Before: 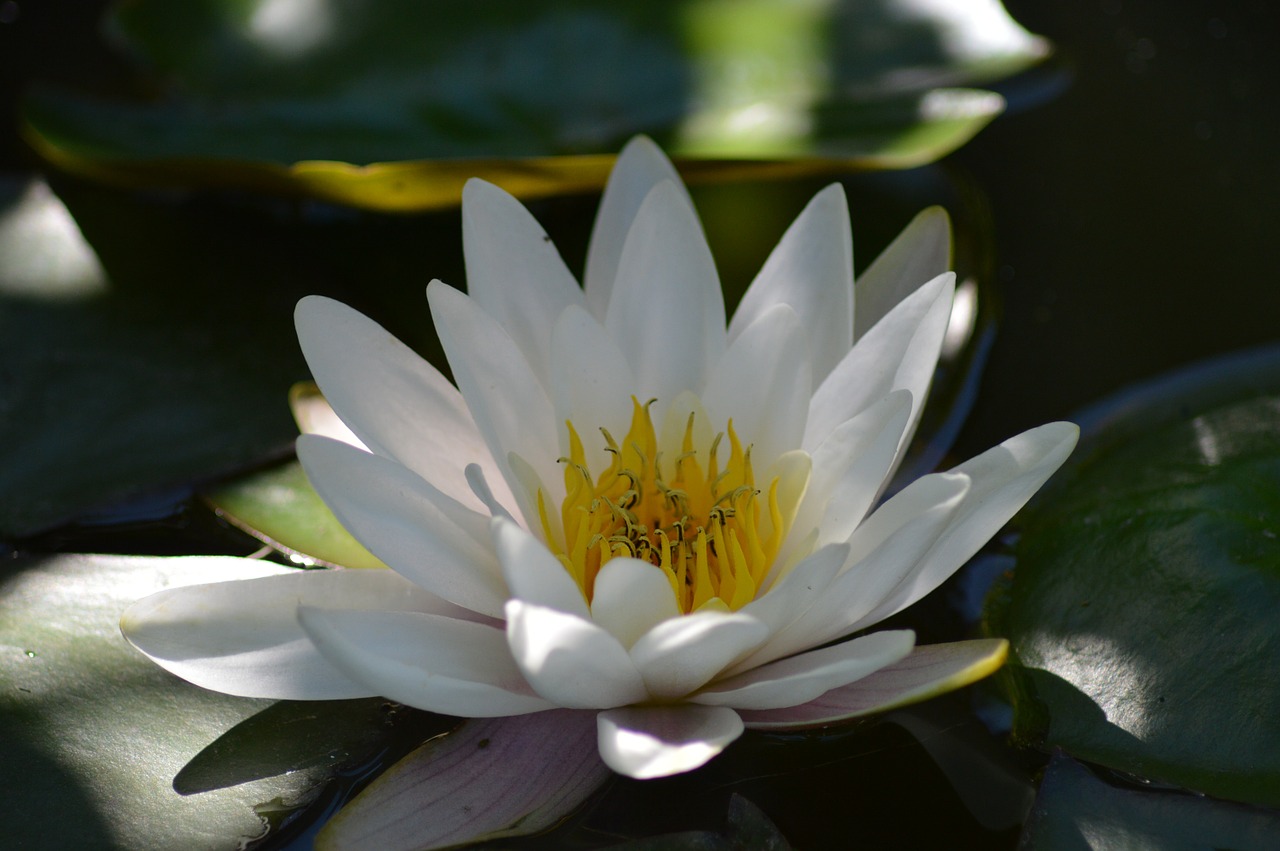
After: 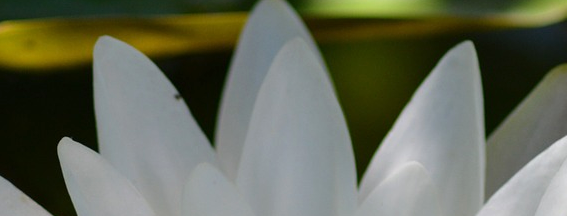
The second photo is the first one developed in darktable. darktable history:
crop: left 28.829%, top 16.801%, right 26.841%, bottom 57.721%
exposure: exposure 0.242 EV, compensate highlight preservation false
